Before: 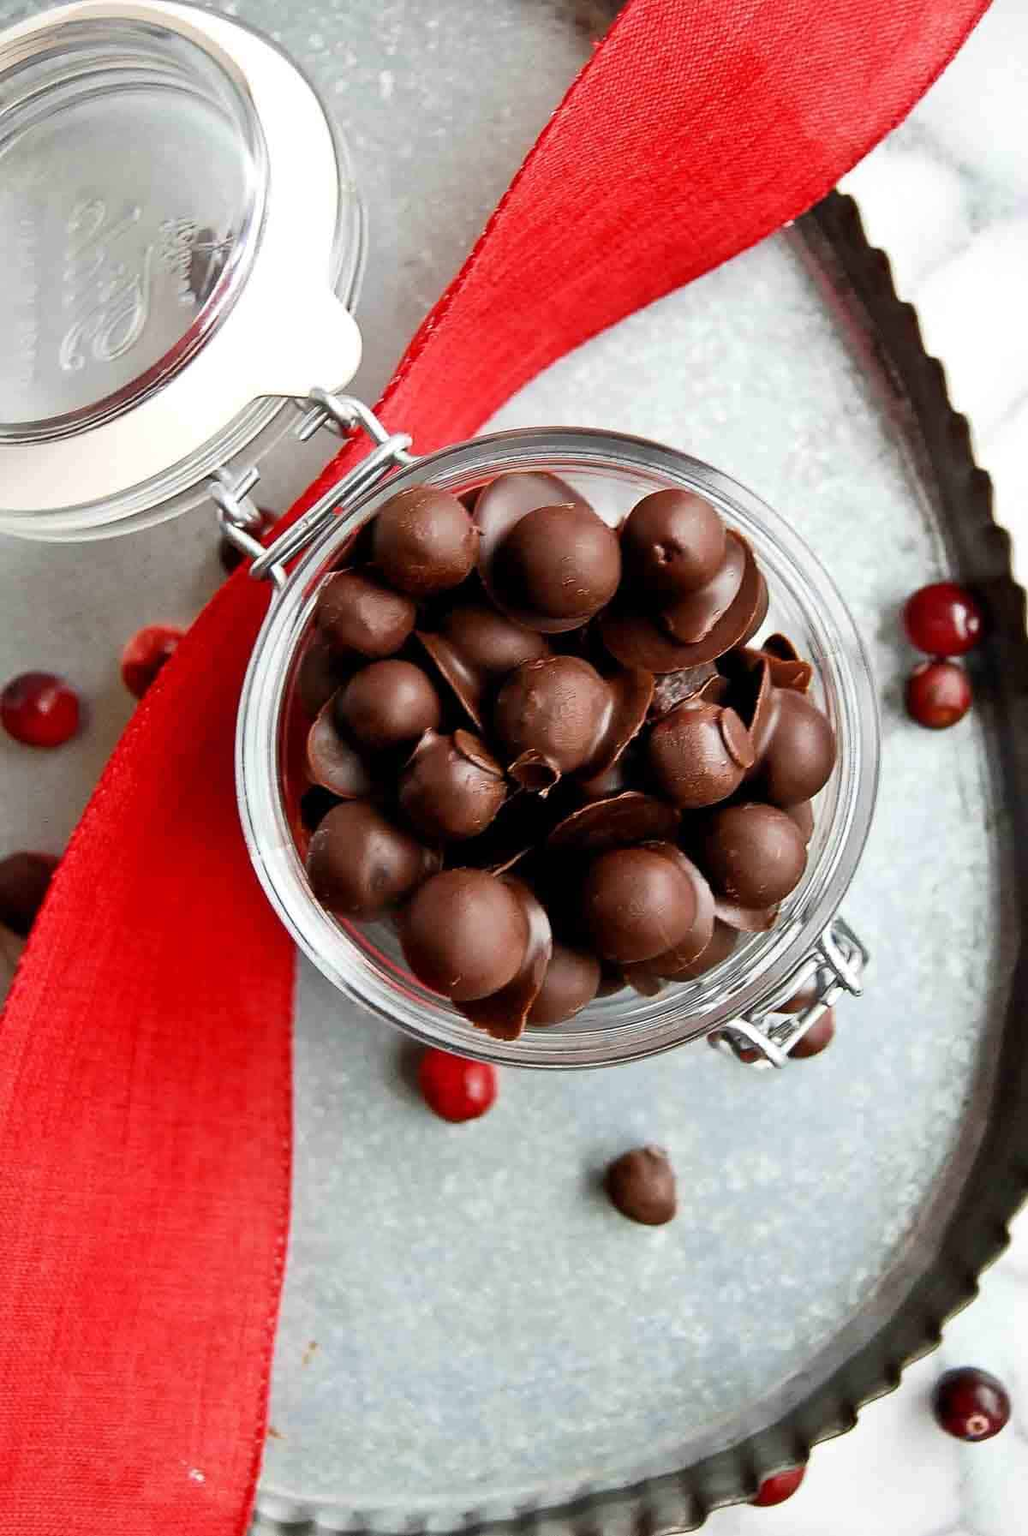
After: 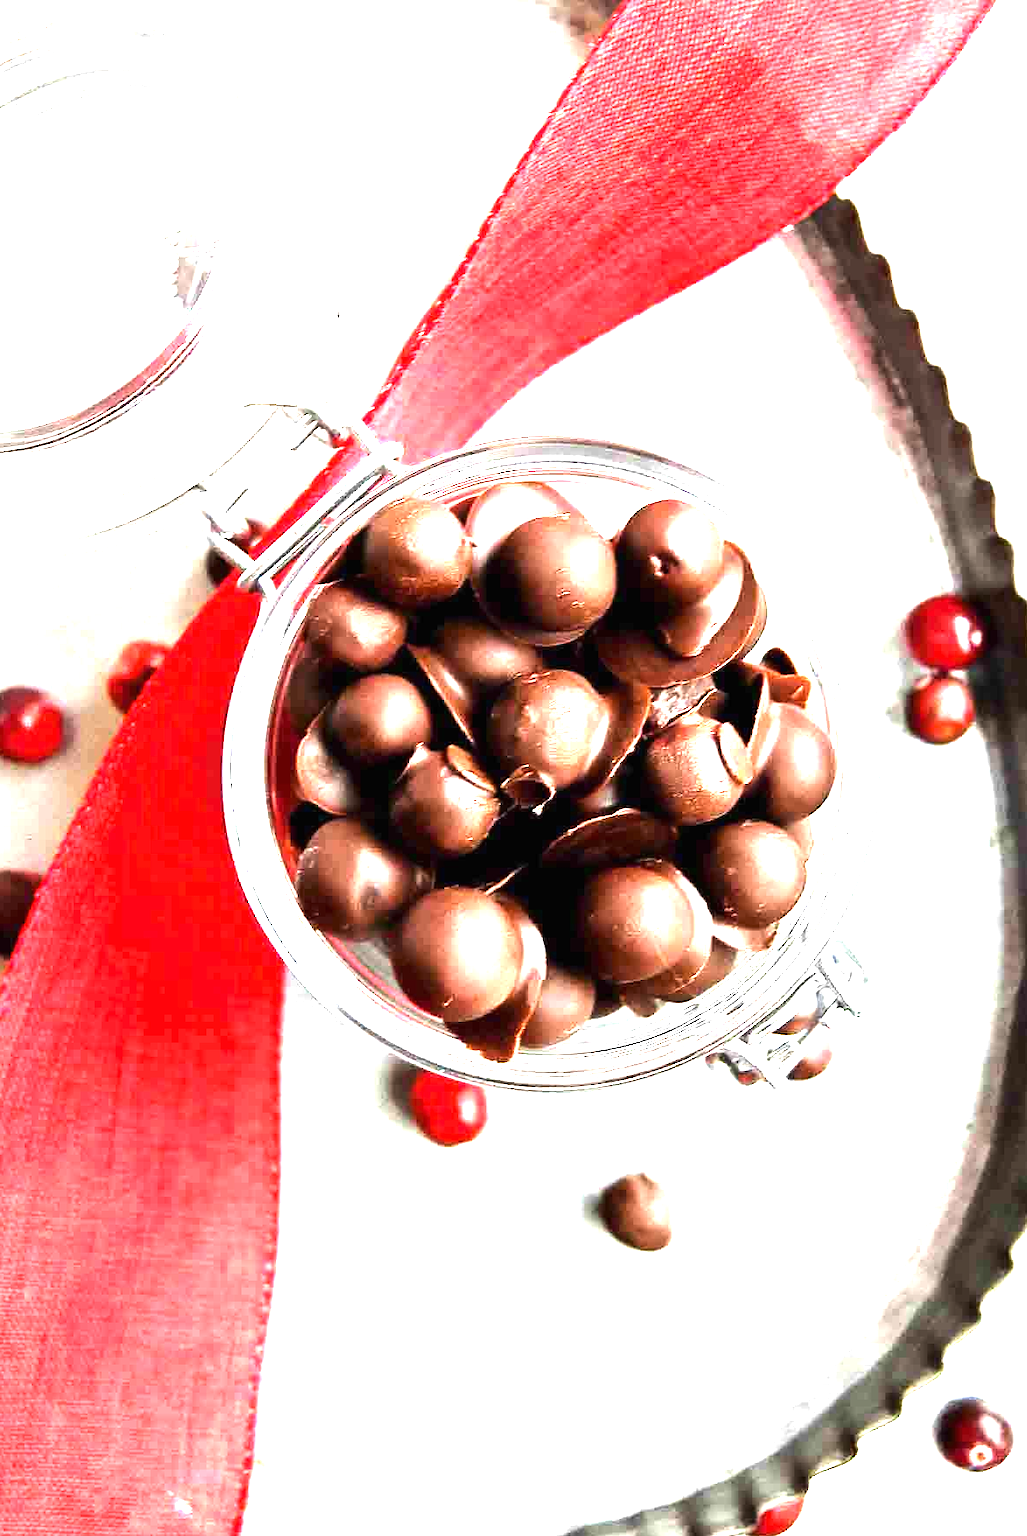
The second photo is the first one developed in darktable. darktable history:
crop: left 1.743%, right 0.268%, bottom 2.011%
tone equalizer: -8 EV -0.75 EV, -7 EV -0.7 EV, -6 EV -0.6 EV, -5 EV -0.4 EV, -3 EV 0.4 EV, -2 EV 0.6 EV, -1 EV 0.7 EV, +0 EV 0.75 EV, edges refinement/feathering 500, mask exposure compensation -1.57 EV, preserve details no
exposure: black level correction 0, exposure 1.9 EV, compensate highlight preservation false
